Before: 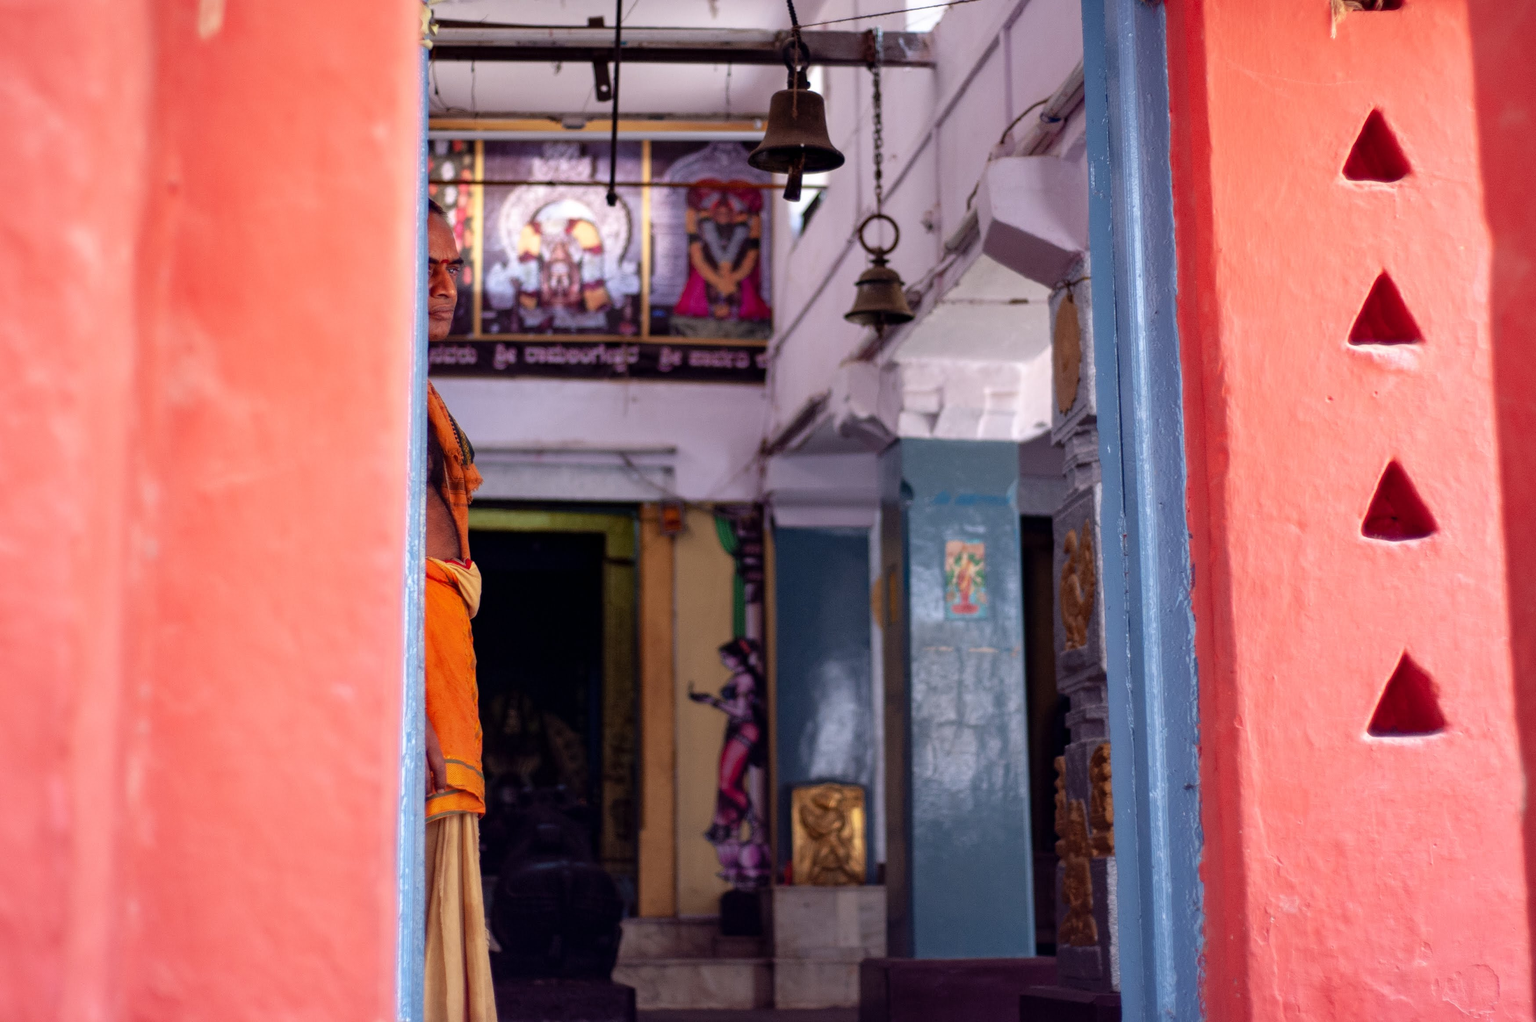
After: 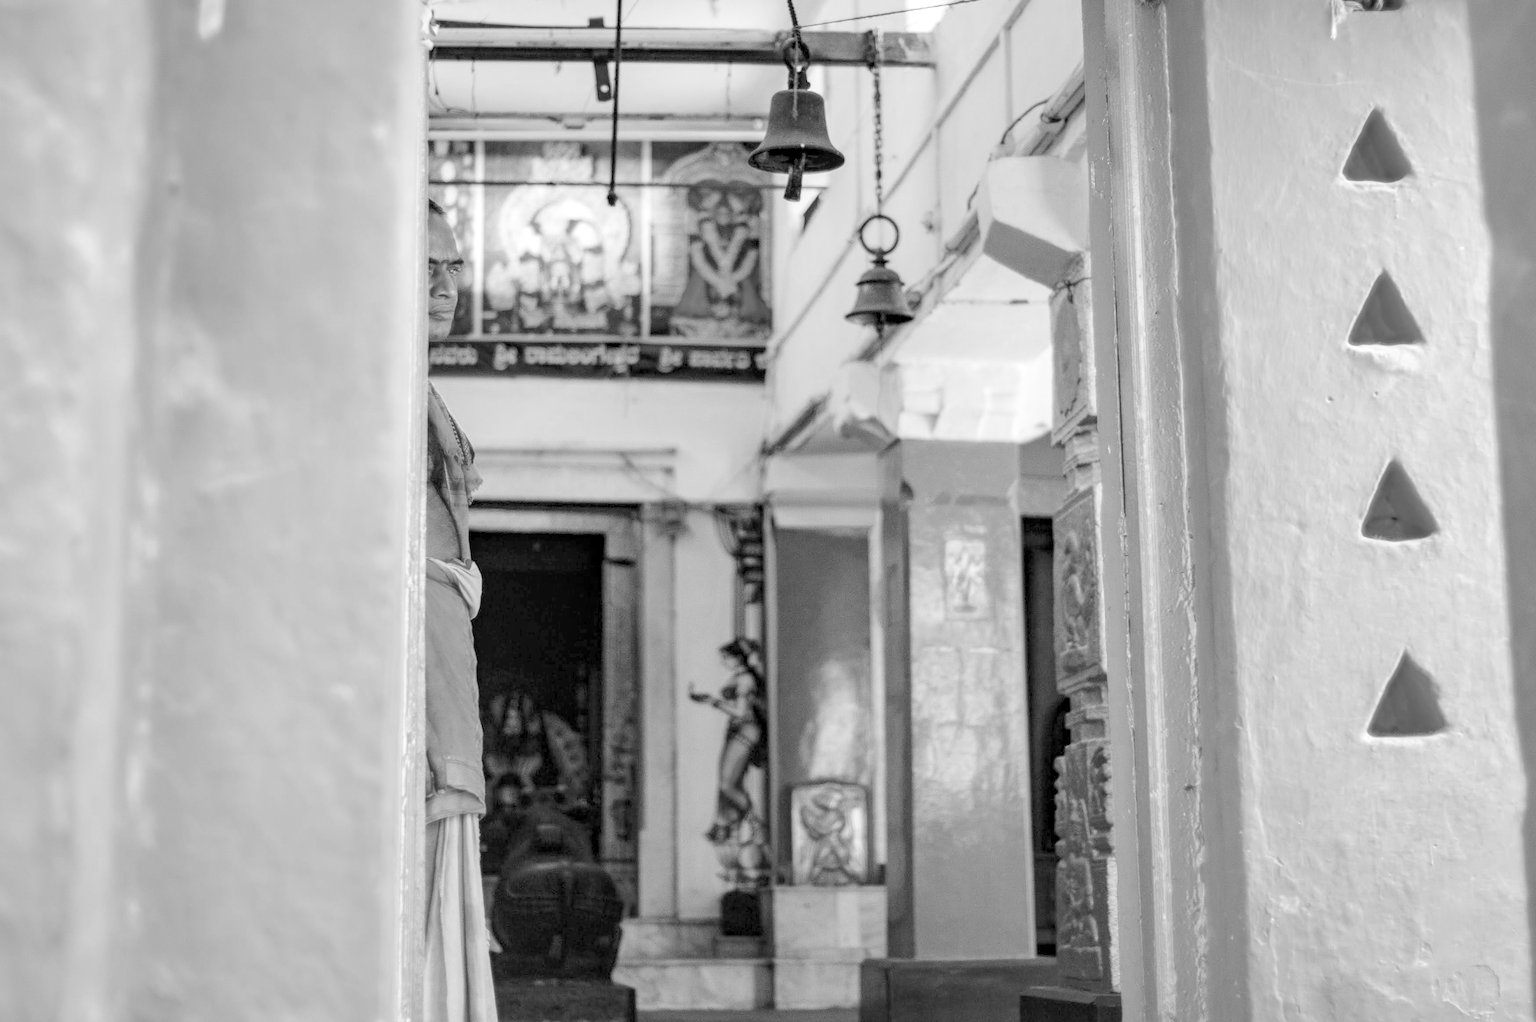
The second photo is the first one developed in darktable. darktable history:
local contrast: detail 130%
monochrome: on, module defaults
filmic rgb: middle gray luminance 2.5%, black relative exposure -10 EV, white relative exposure 7 EV, threshold 6 EV, dynamic range scaling 10%, target black luminance 0%, hardness 3.19, latitude 44.39%, contrast 0.682, highlights saturation mix 5%, shadows ↔ highlights balance 13.63%, add noise in highlights 0, color science v3 (2019), use custom middle-gray values true, iterations of high-quality reconstruction 0, contrast in highlights soft, enable highlight reconstruction true
